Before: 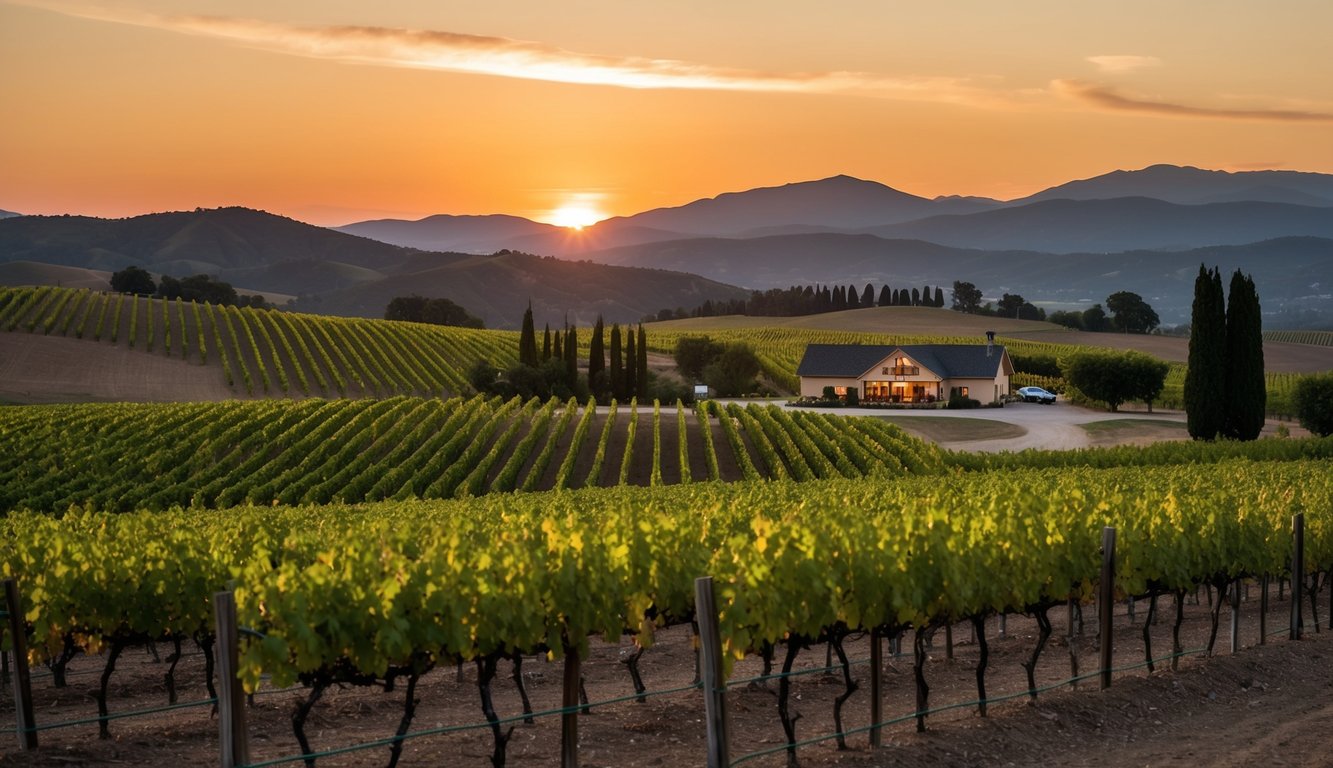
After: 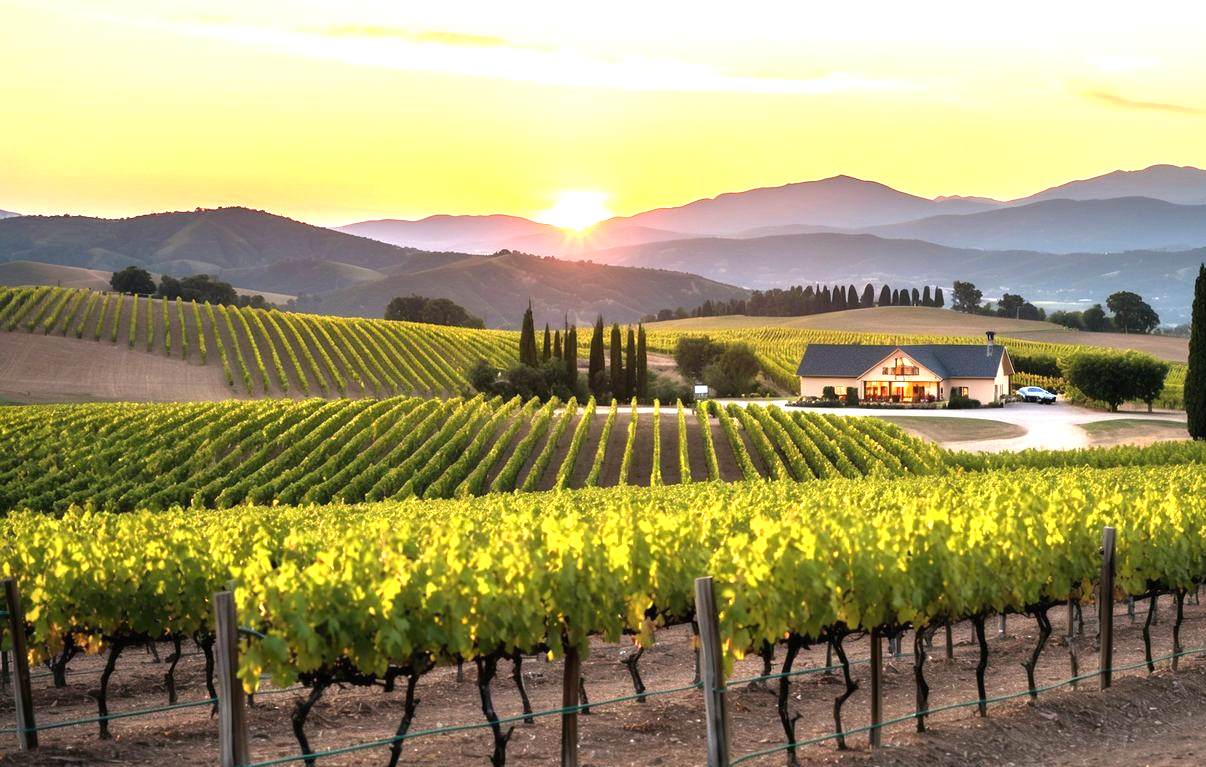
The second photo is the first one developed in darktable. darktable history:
exposure: black level correction 0, exposure 1.473 EV, compensate highlight preservation false
crop: right 9.516%, bottom 0.025%
tone equalizer: -8 EV -0.429 EV, -7 EV -0.361 EV, -6 EV -0.301 EV, -5 EV -0.245 EV, -3 EV 0.238 EV, -2 EV 0.336 EV, -1 EV 0.377 EV, +0 EV 0.398 EV
